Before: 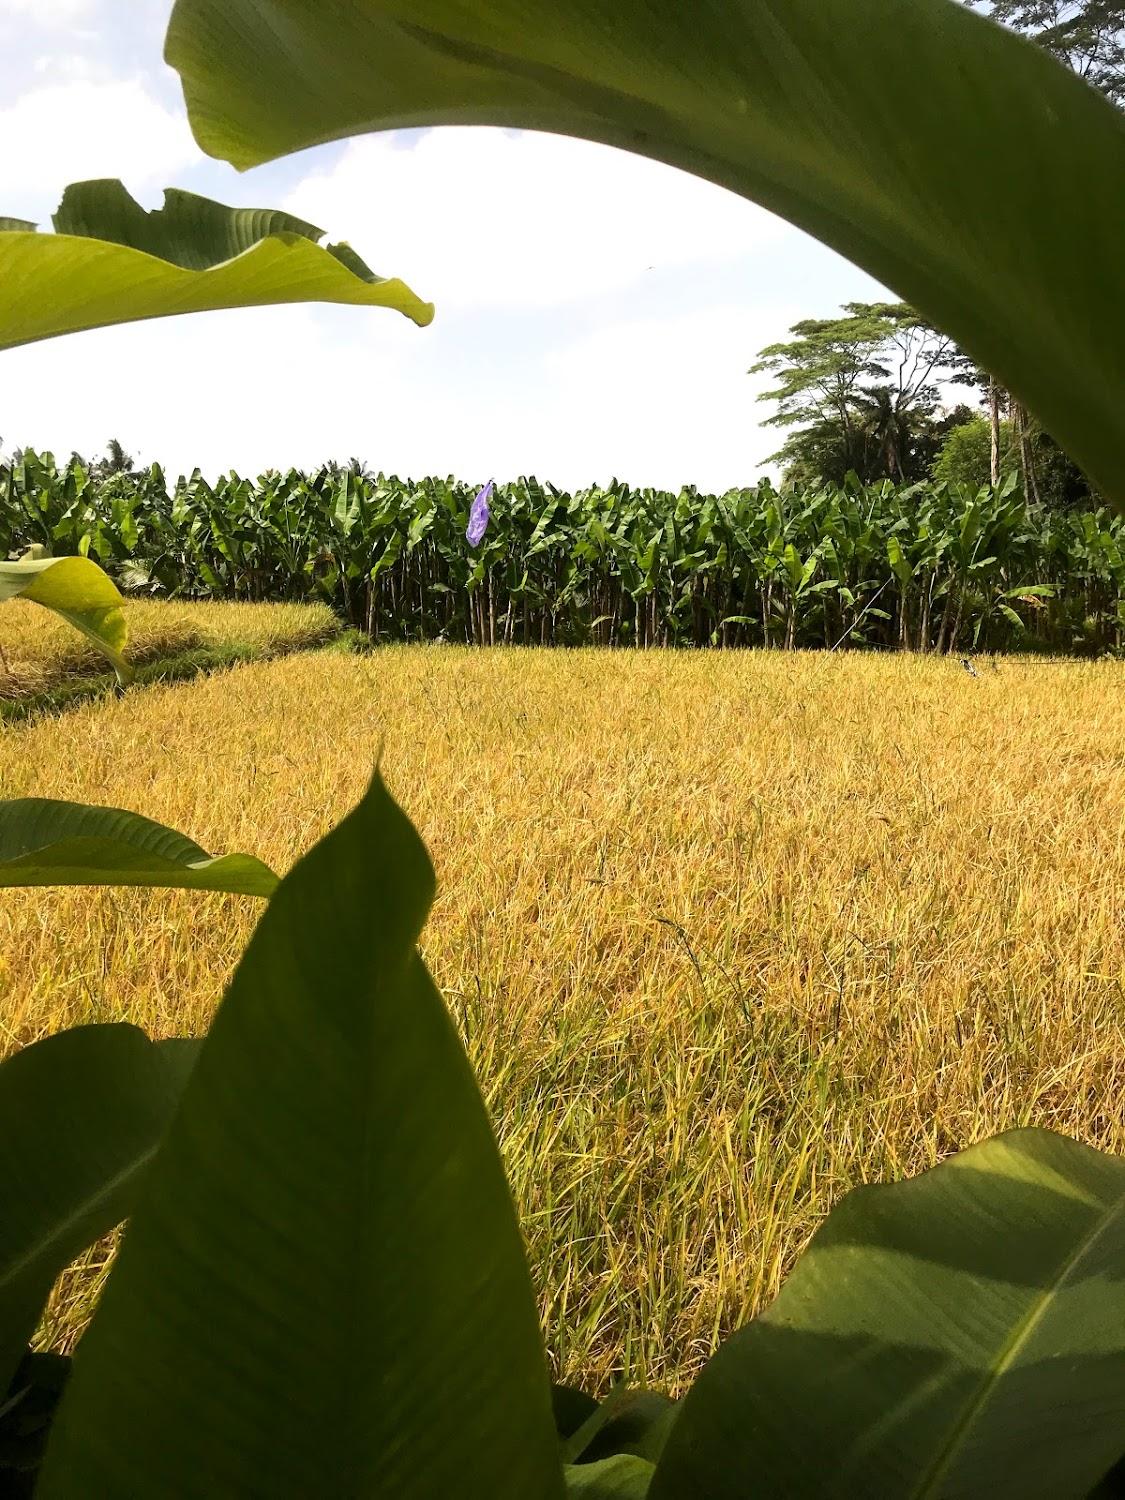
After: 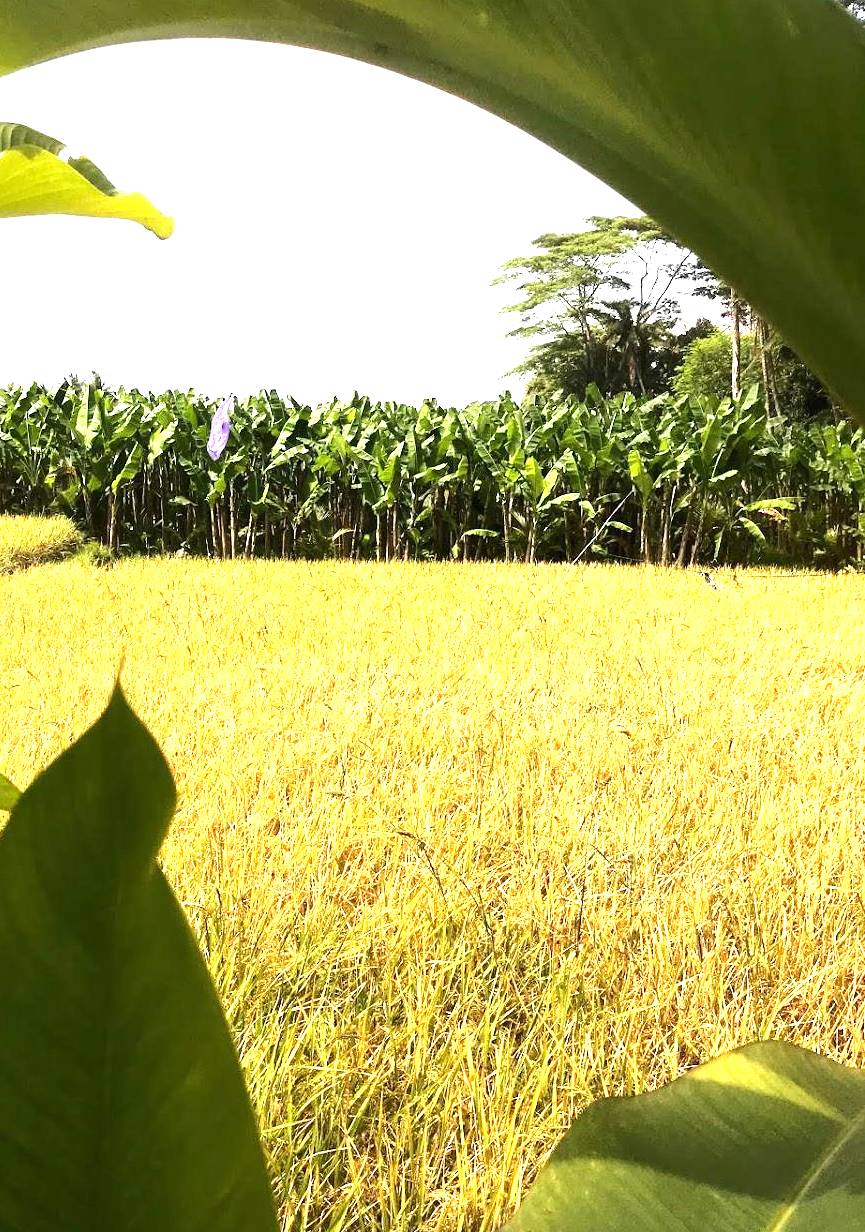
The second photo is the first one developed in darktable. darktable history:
tone equalizer: -8 EV -0.417 EV, -7 EV -0.389 EV, -6 EV -0.333 EV, -5 EV -0.222 EV, -3 EV 0.222 EV, -2 EV 0.333 EV, -1 EV 0.389 EV, +0 EV 0.417 EV, edges refinement/feathering 500, mask exposure compensation -1.25 EV, preserve details no
crop: left 23.095%, top 5.827%, bottom 11.854%
exposure: black level correction 0, exposure 1.1 EV, compensate exposure bias true, compensate highlight preservation false
